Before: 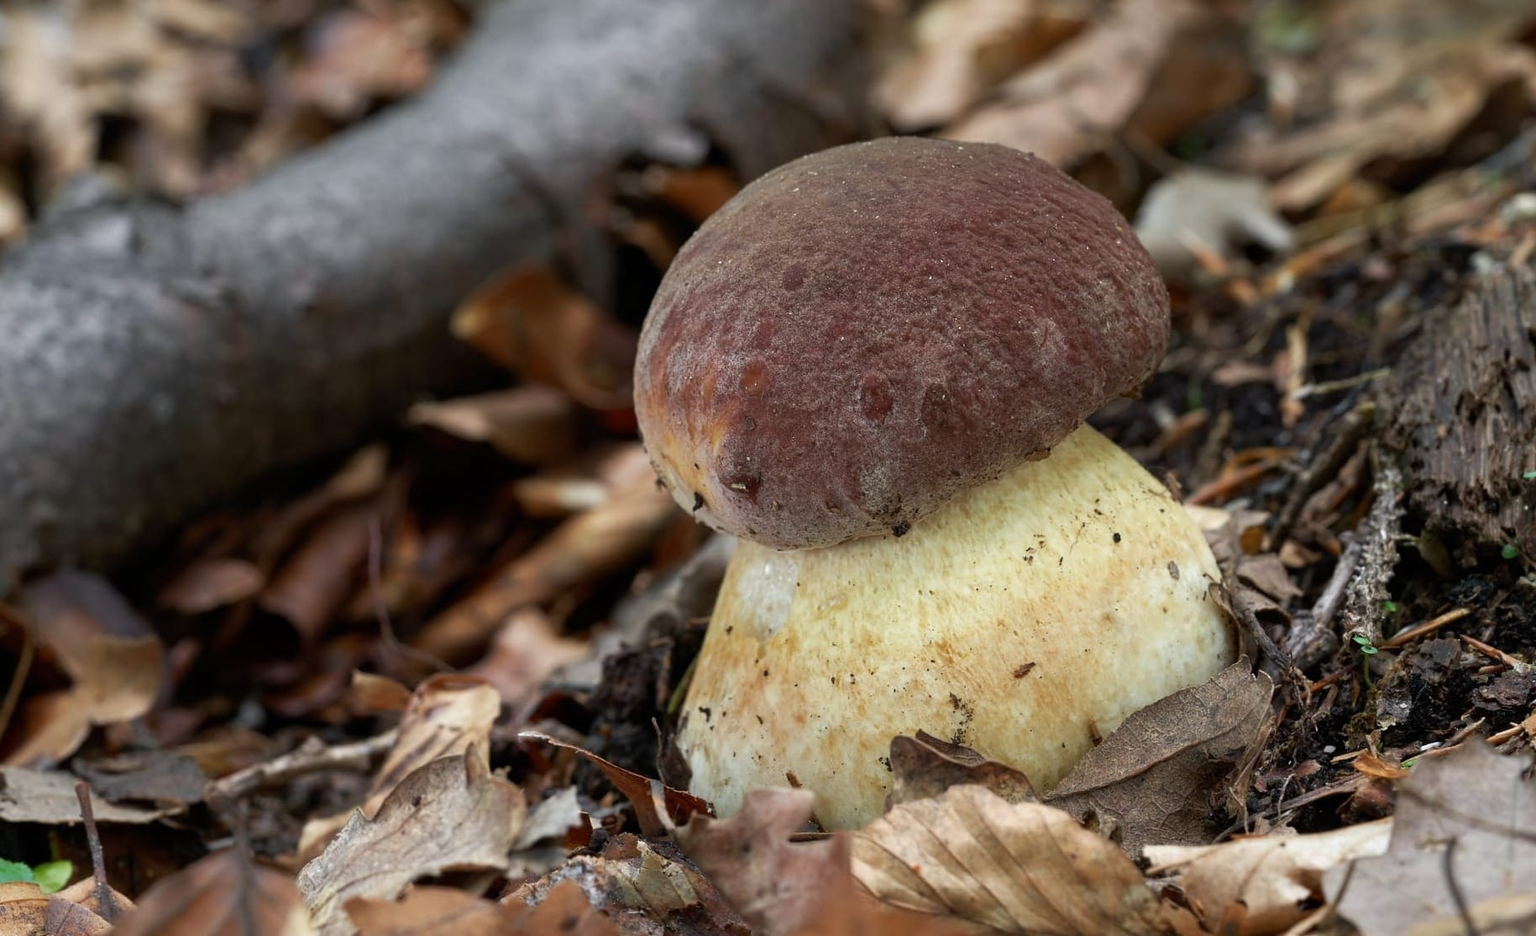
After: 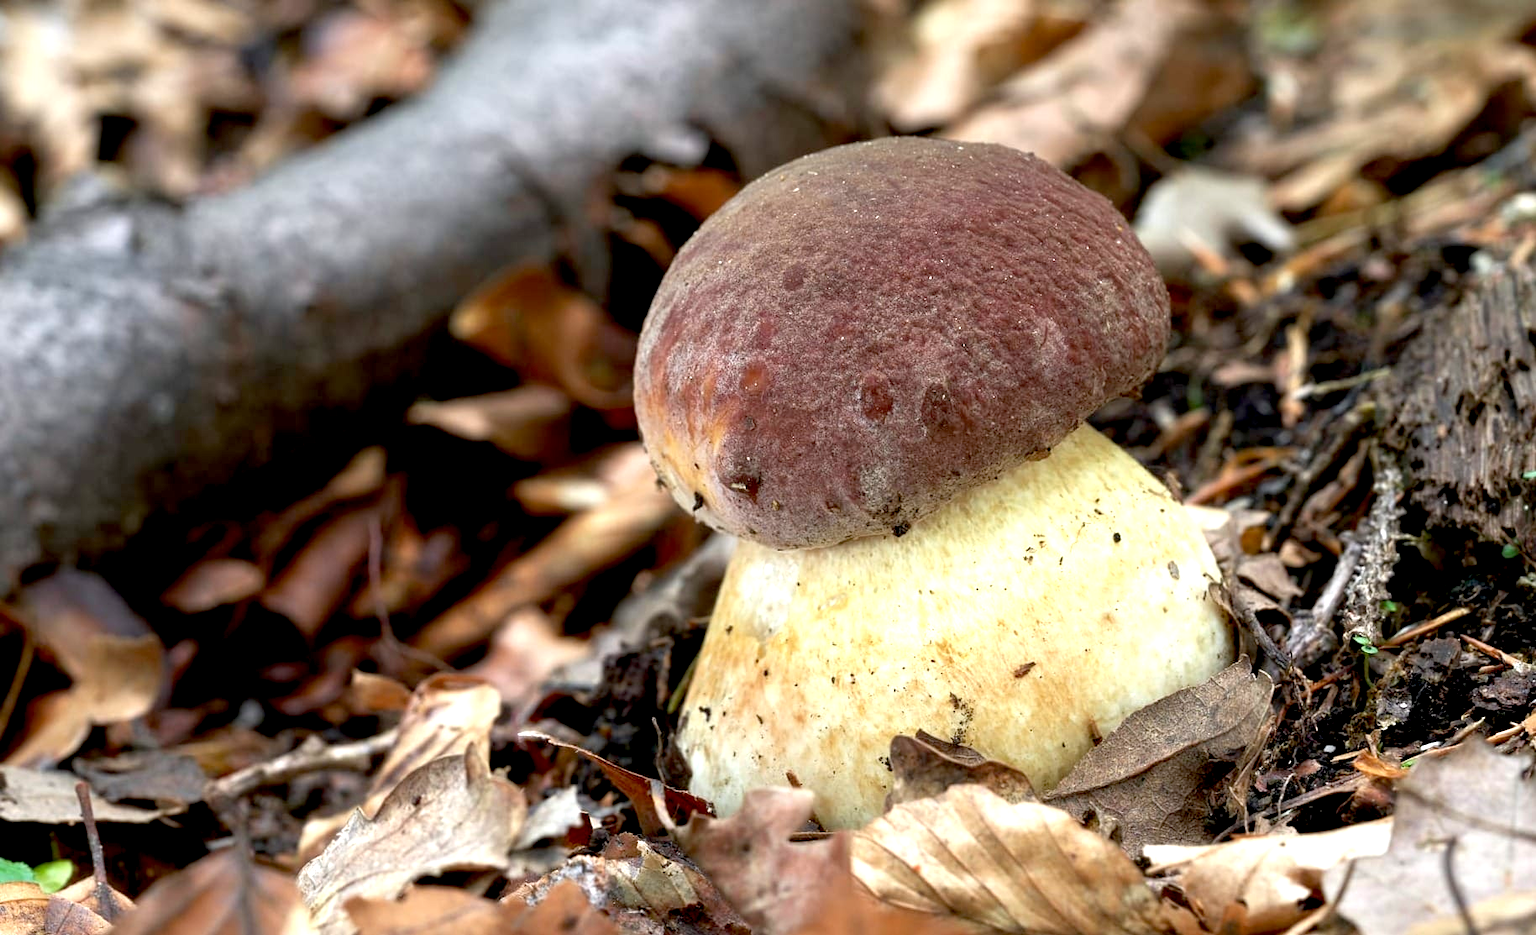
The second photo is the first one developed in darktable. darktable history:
exposure: black level correction 0.008, exposure 0.971 EV, compensate highlight preservation false
